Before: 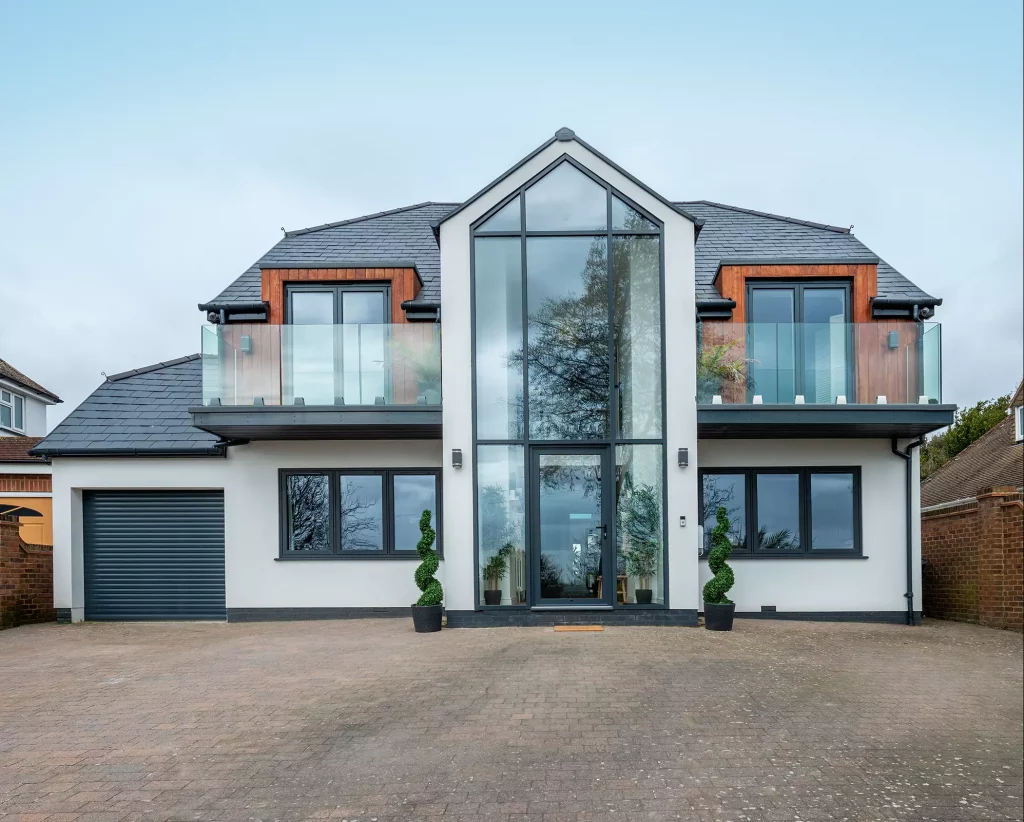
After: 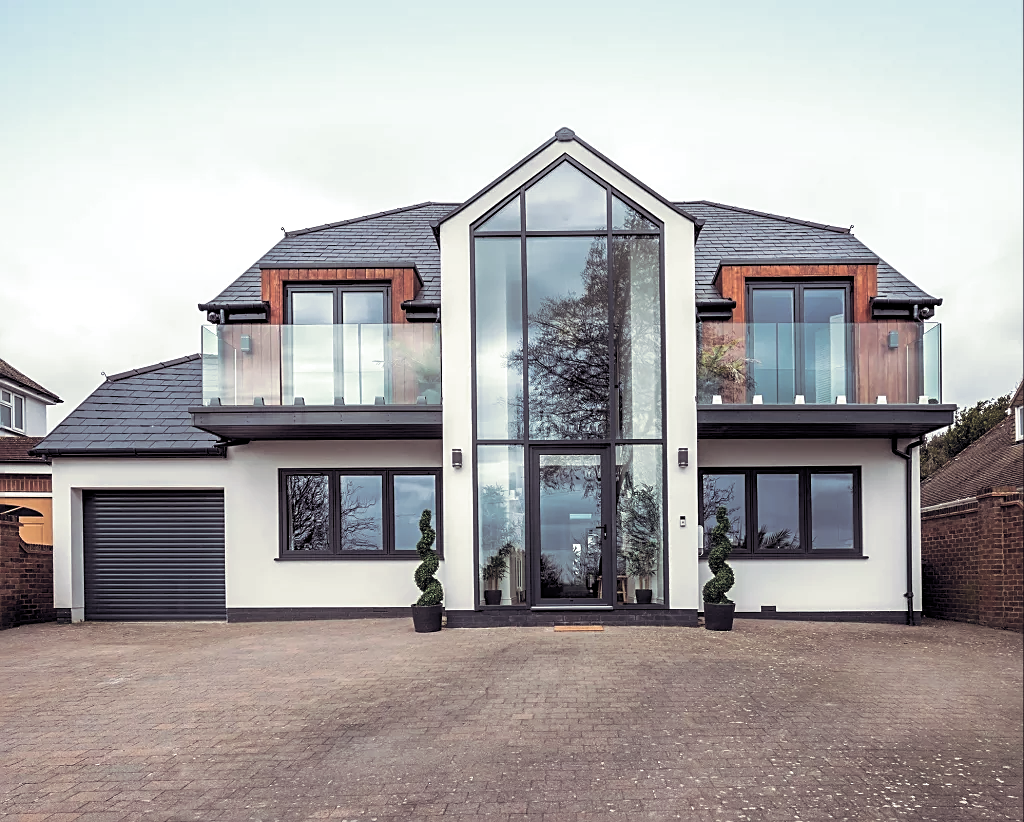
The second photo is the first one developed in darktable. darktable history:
color balance rgb: highlights gain › chroma 2.94%, highlights gain › hue 60.57°, global offset › chroma 0.25%, global offset › hue 256.52°, perceptual saturation grading › global saturation 20%, perceptual saturation grading › highlights -50%, perceptual saturation grading › shadows 30%, contrast 15%
split-toning: shadows › saturation 0.2
sharpen: radius 1.967
